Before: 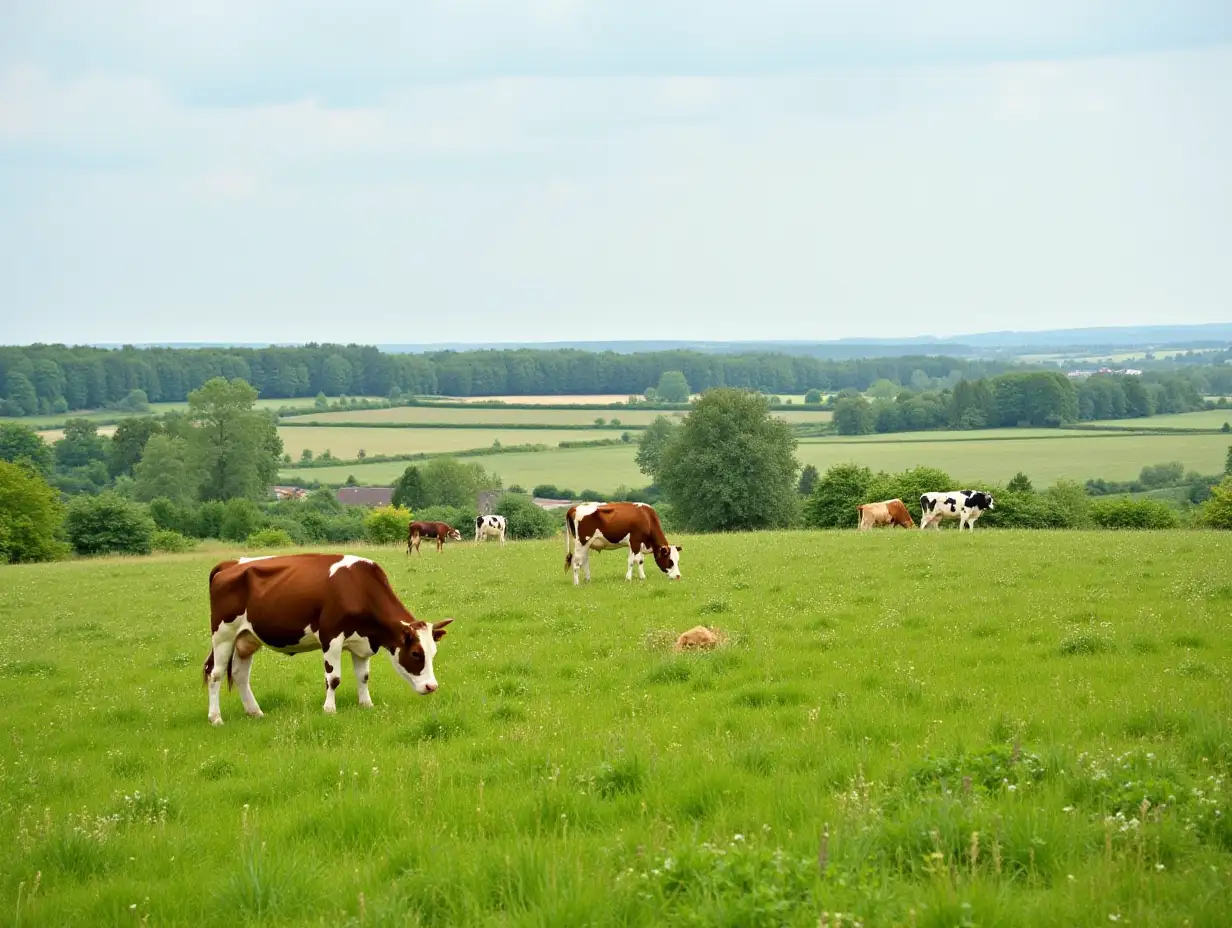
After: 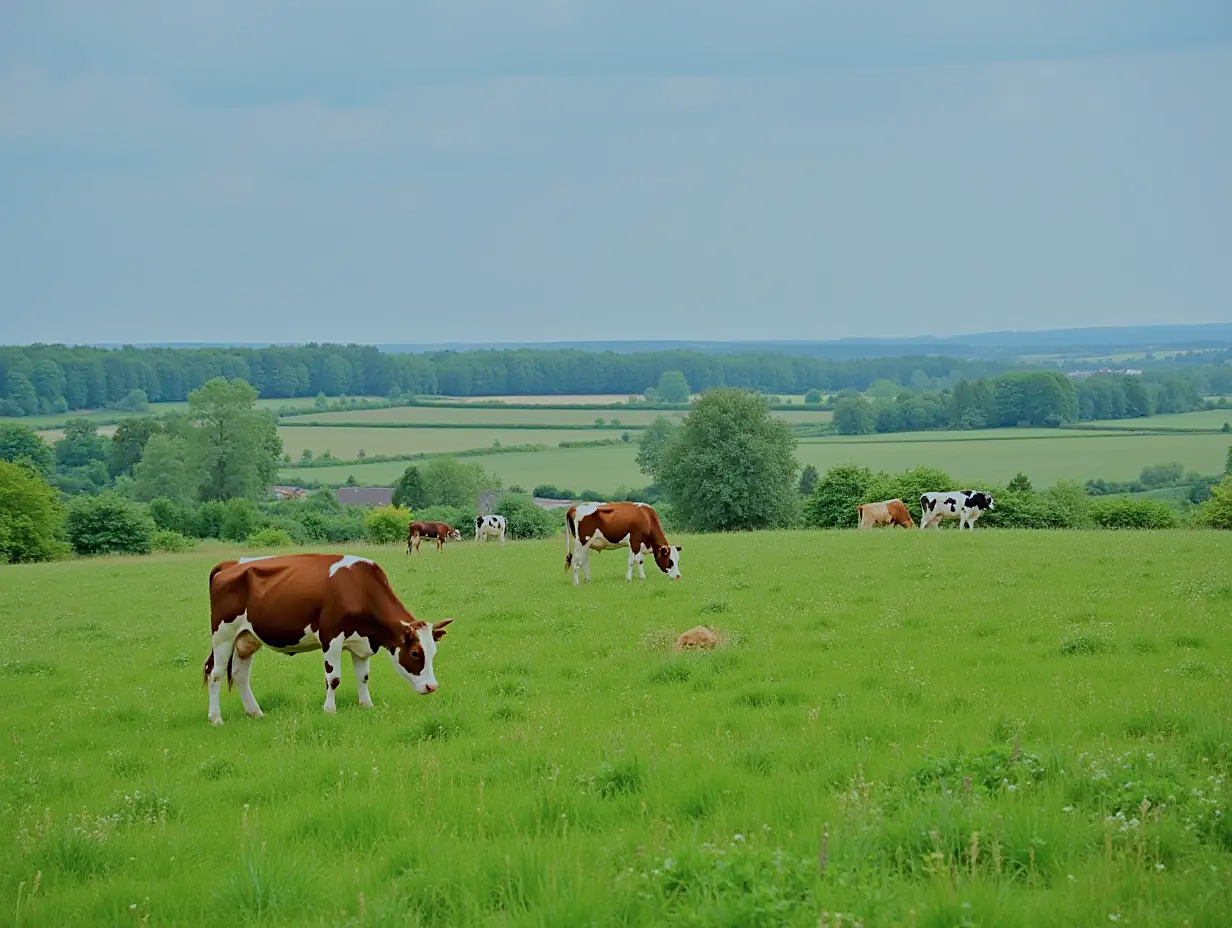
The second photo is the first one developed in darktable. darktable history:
tone equalizer: -8 EV -0.022 EV, -7 EV 0.039 EV, -6 EV -0.006 EV, -5 EV 0.006 EV, -4 EV -0.034 EV, -3 EV -0.229 EV, -2 EV -0.659 EV, -1 EV -1.01 EV, +0 EV -0.985 EV, edges refinement/feathering 500, mask exposure compensation -1.57 EV, preserve details no
sharpen: on, module defaults
color calibration: gray › normalize channels true, illuminant F (fluorescent), F source F9 (Cool White Deluxe 4150 K) – high CRI, x 0.374, y 0.373, temperature 4150.59 K, gamut compression 0.027
